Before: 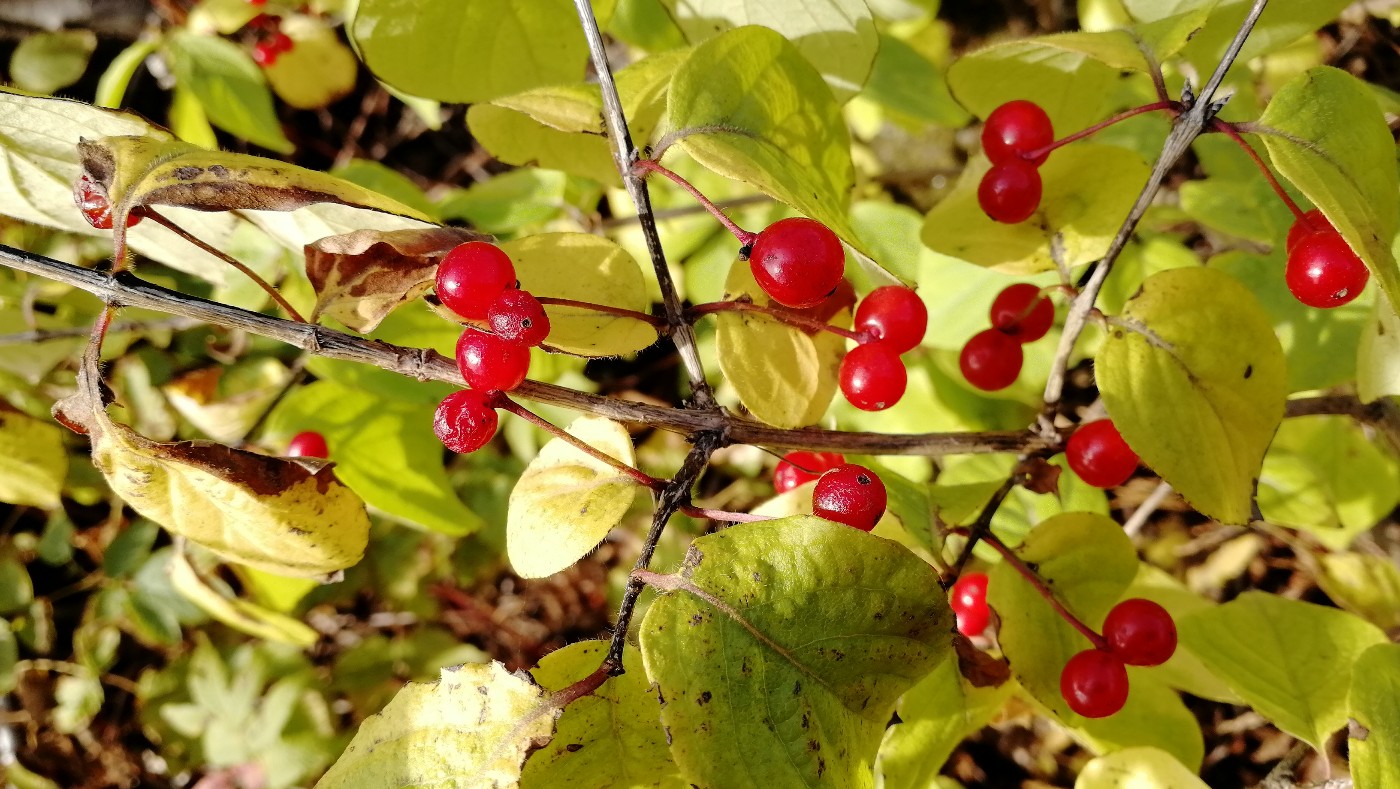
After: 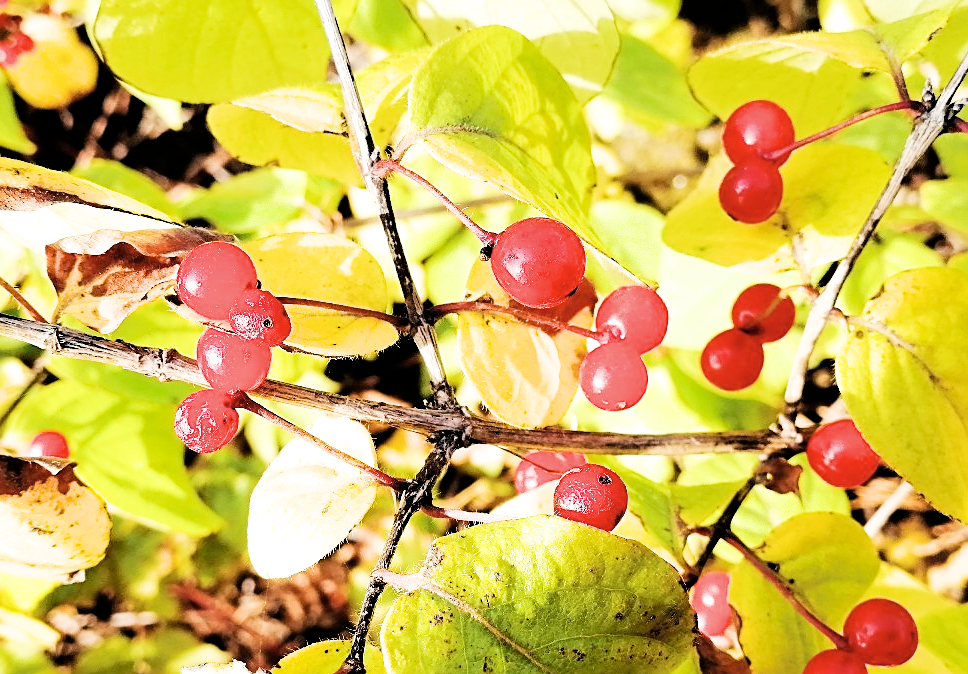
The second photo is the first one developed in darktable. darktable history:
color zones: curves: ch1 [(0.077, 0.436) (0.25, 0.5) (0.75, 0.5)]
sharpen: on, module defaults
crop: left 18.505%, right 12.345%, bottom 14.47%
filmic rgb: black relative exposure -5.01 EV, white relative exposure 3.98 EV, hardness 2.9, contrast 1.301, highlights saturation mix -29.89%
exposure: black level correction 0, exposure 1.706 EV, compensate highlight preservation false
